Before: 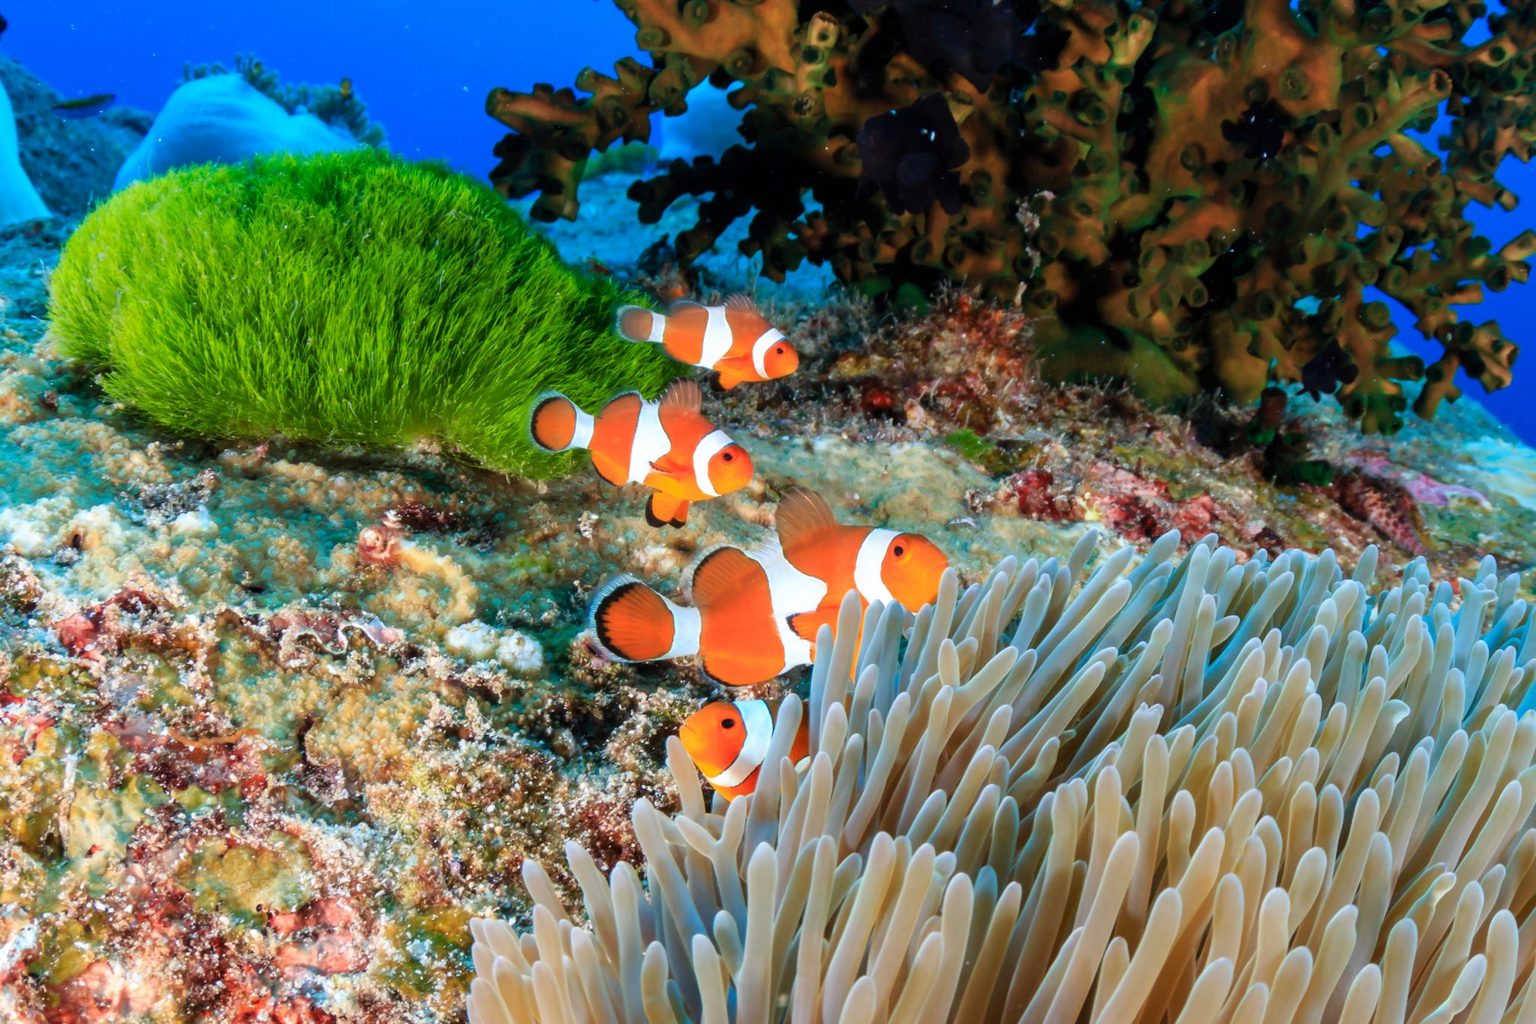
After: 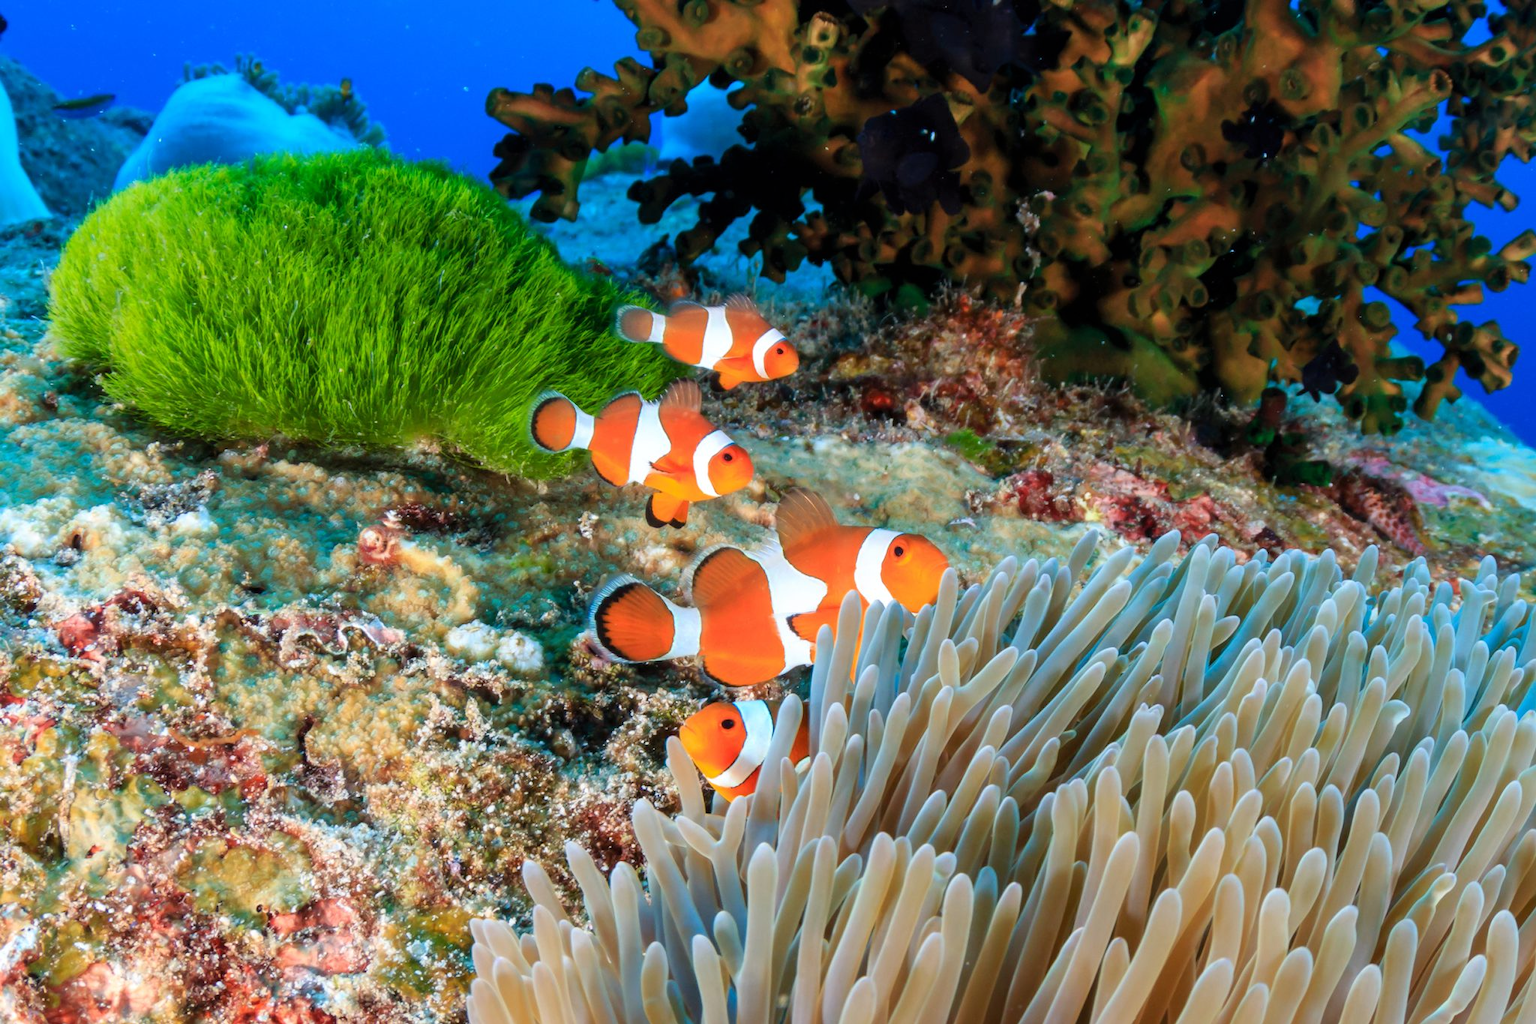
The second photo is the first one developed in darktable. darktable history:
tone equalizer: -8 EV -0.548 EV
